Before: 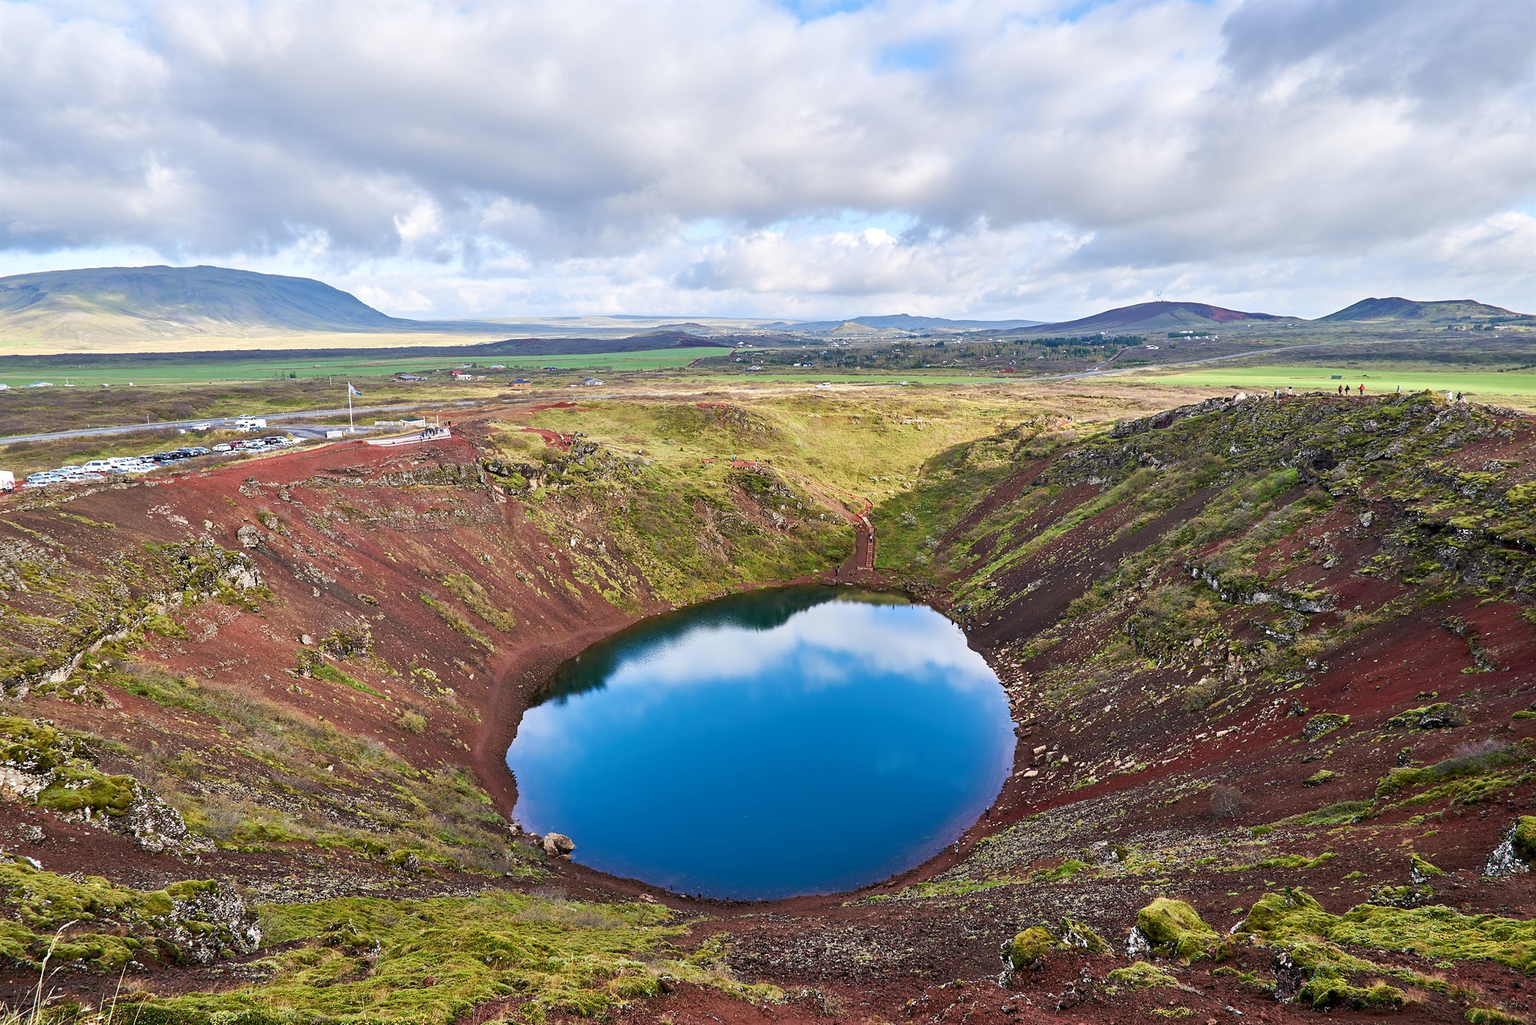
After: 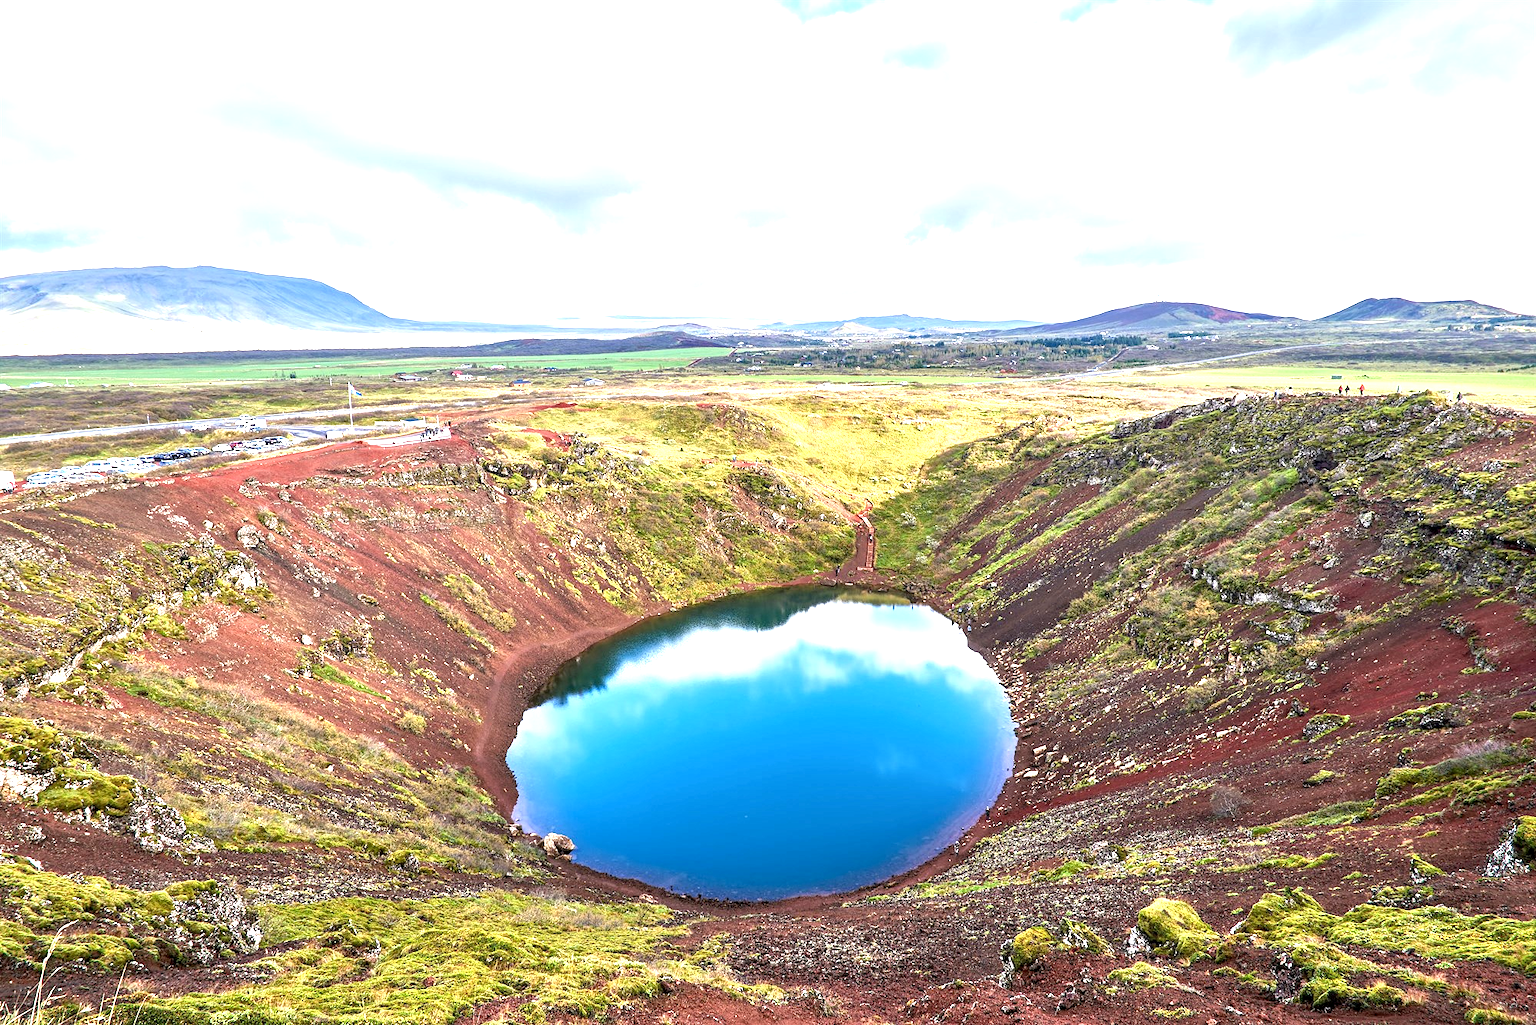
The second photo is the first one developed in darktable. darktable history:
exposure: exposure 1.15 EV, compensate highlight preservation false
local contrast: detail 130%
